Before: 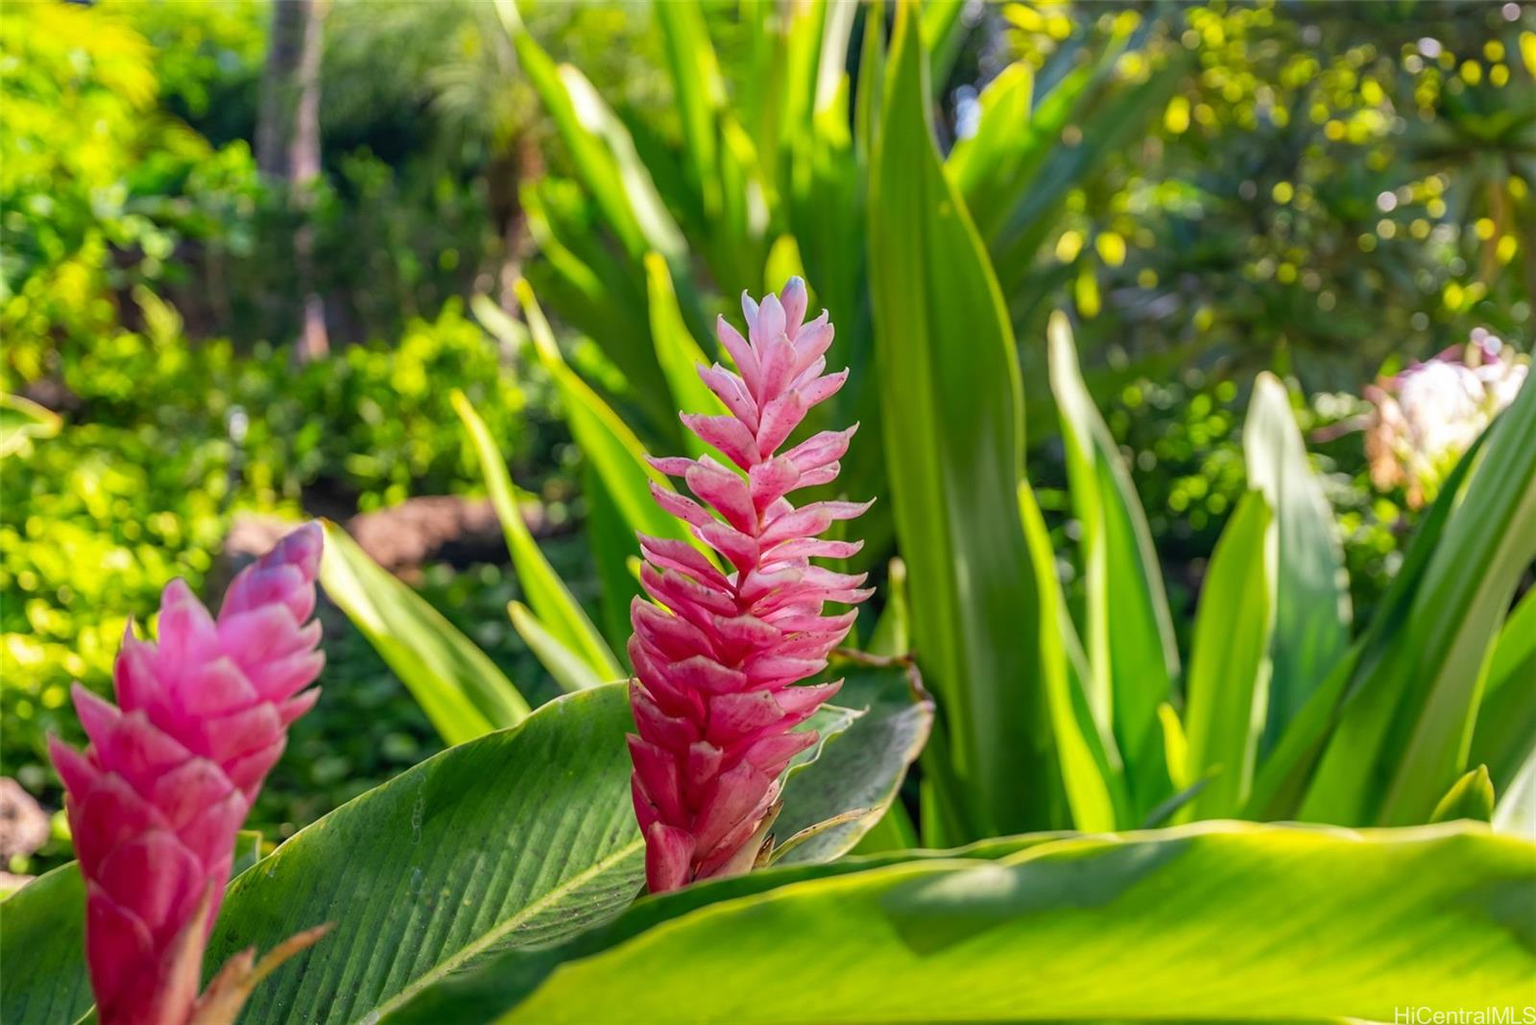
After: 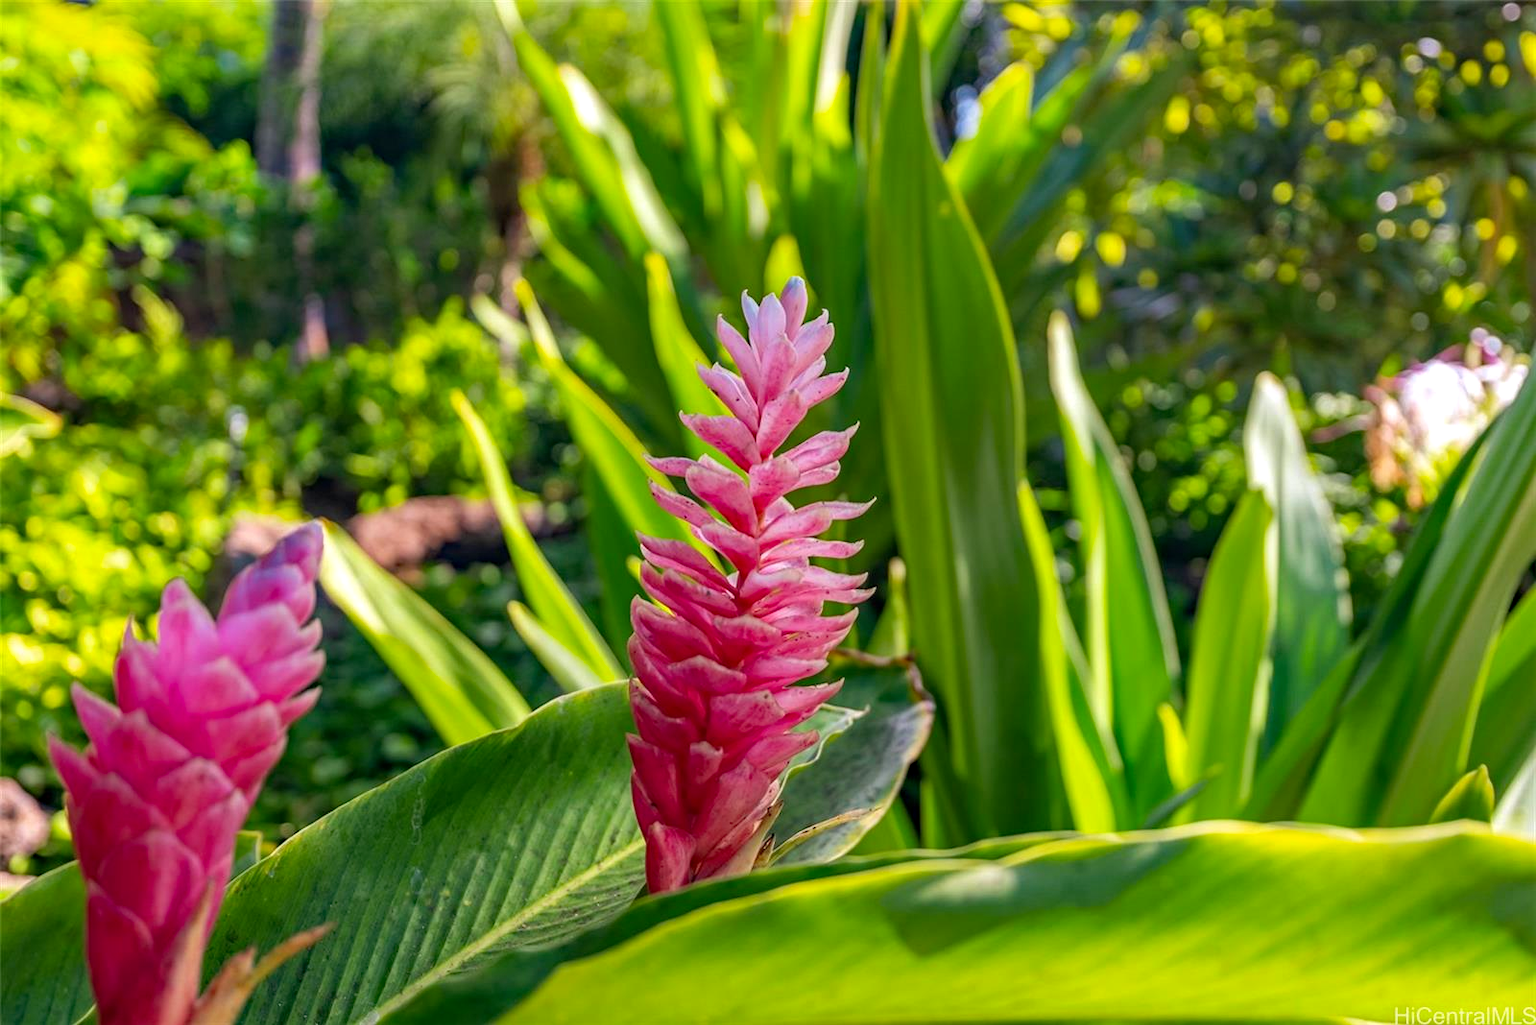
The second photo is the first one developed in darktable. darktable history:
haze removal: strength 0.277, distance 0.246, compatibility mode true, adaptive false
shadows and highlights: shadows 13.66, white point adjustment 1.16, highlights -0.75, soften with gaussian
